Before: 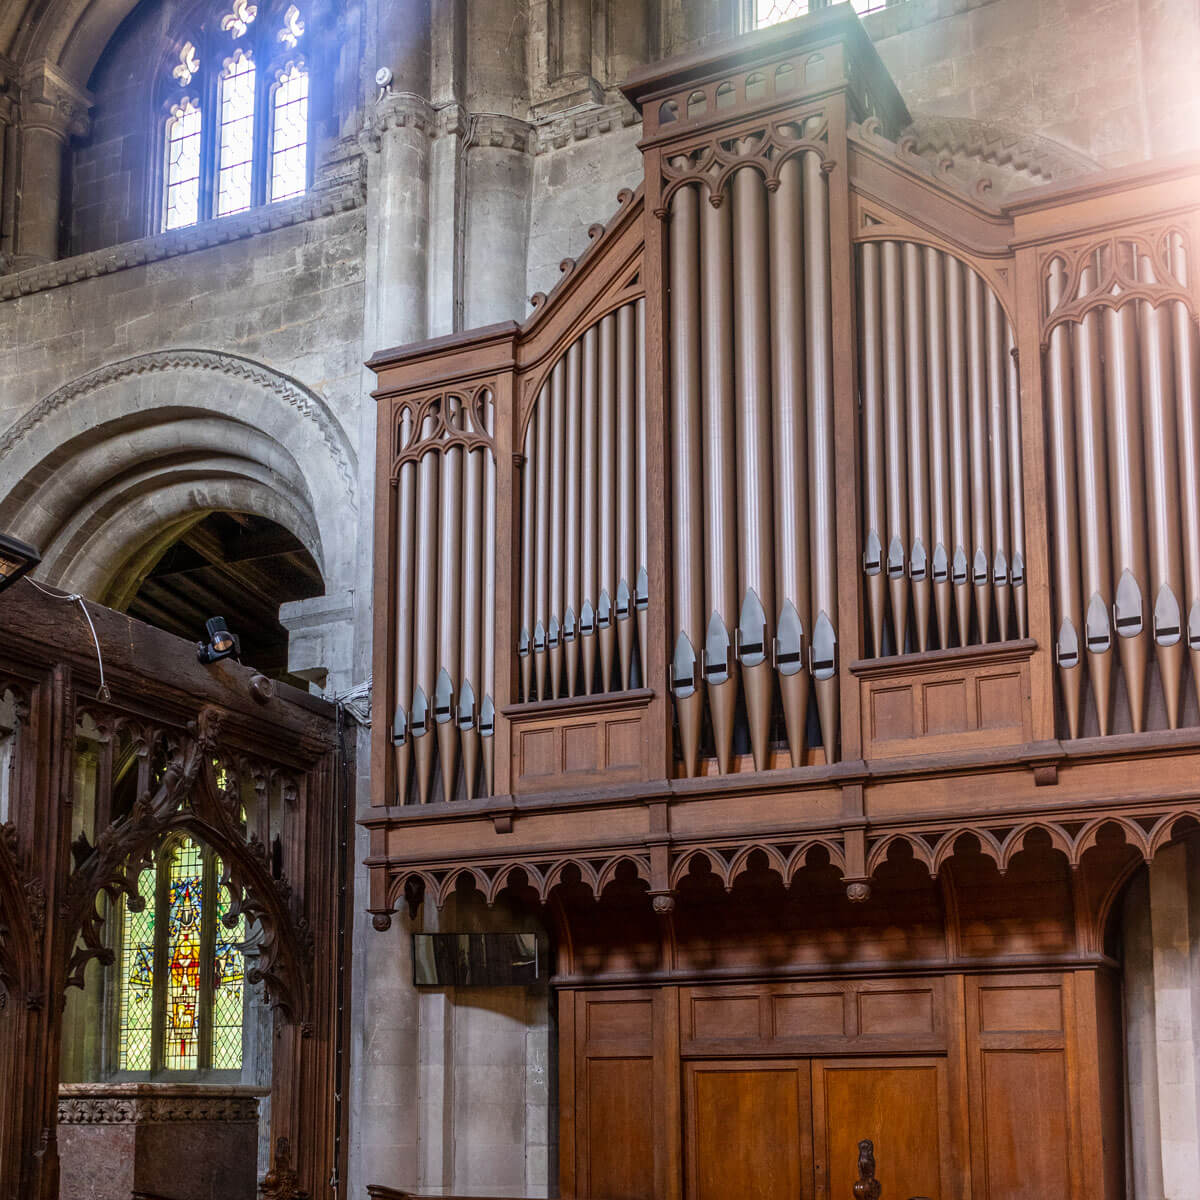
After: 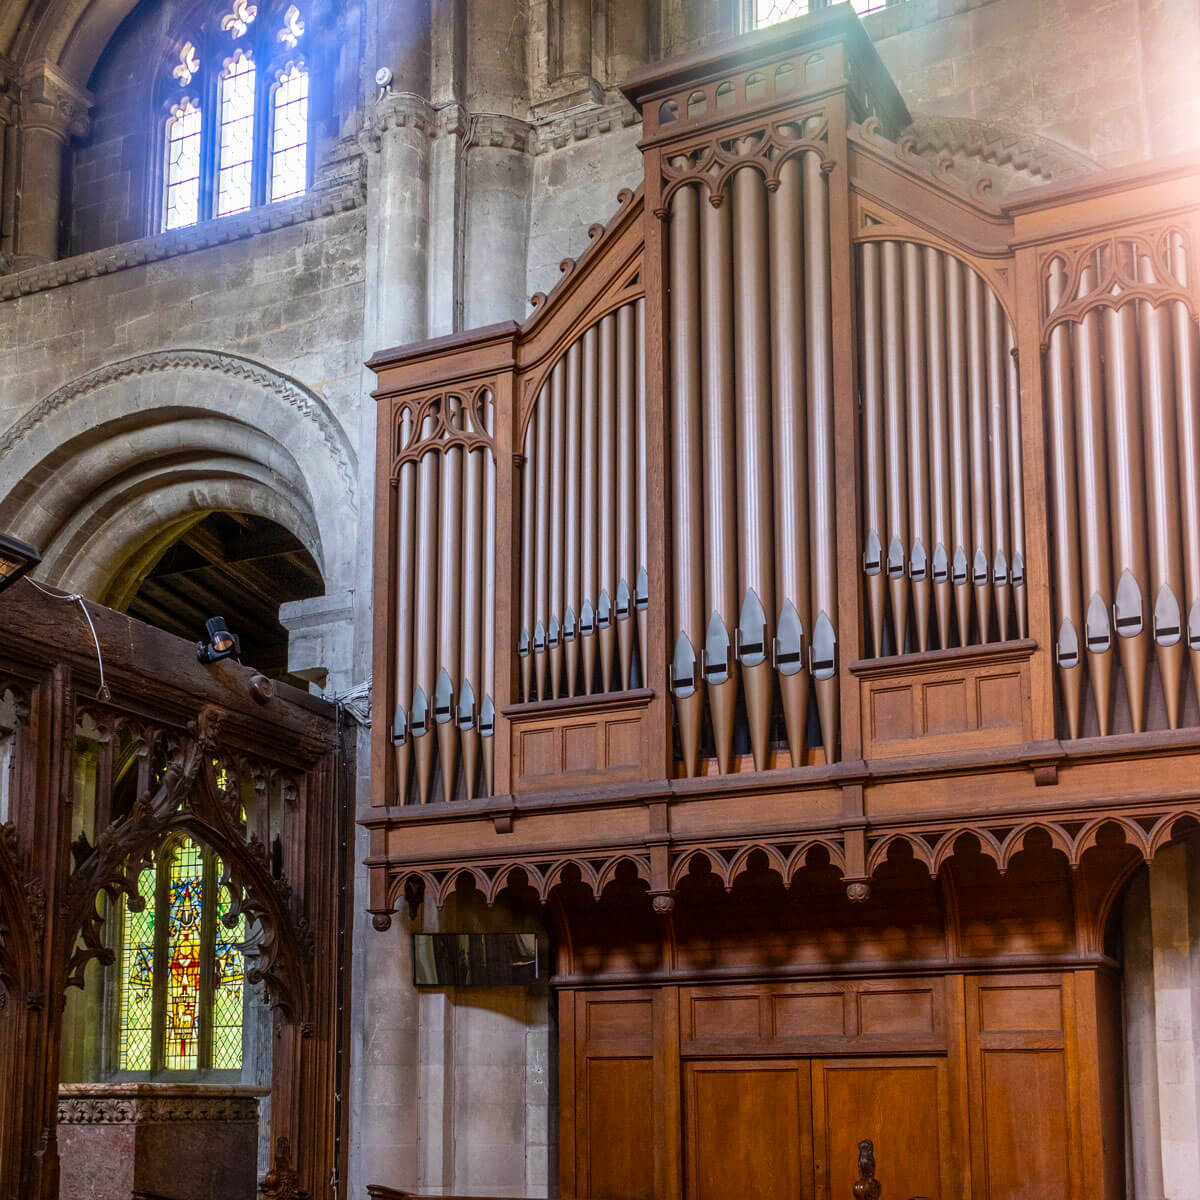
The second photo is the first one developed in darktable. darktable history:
base curve: curves: ch0 [(0, 0) (0.297, 0.298) (1, 1)], preserve colors none
color balance rgb: perceptual saturation grading › global saturation 20%, global vibrance 20%
